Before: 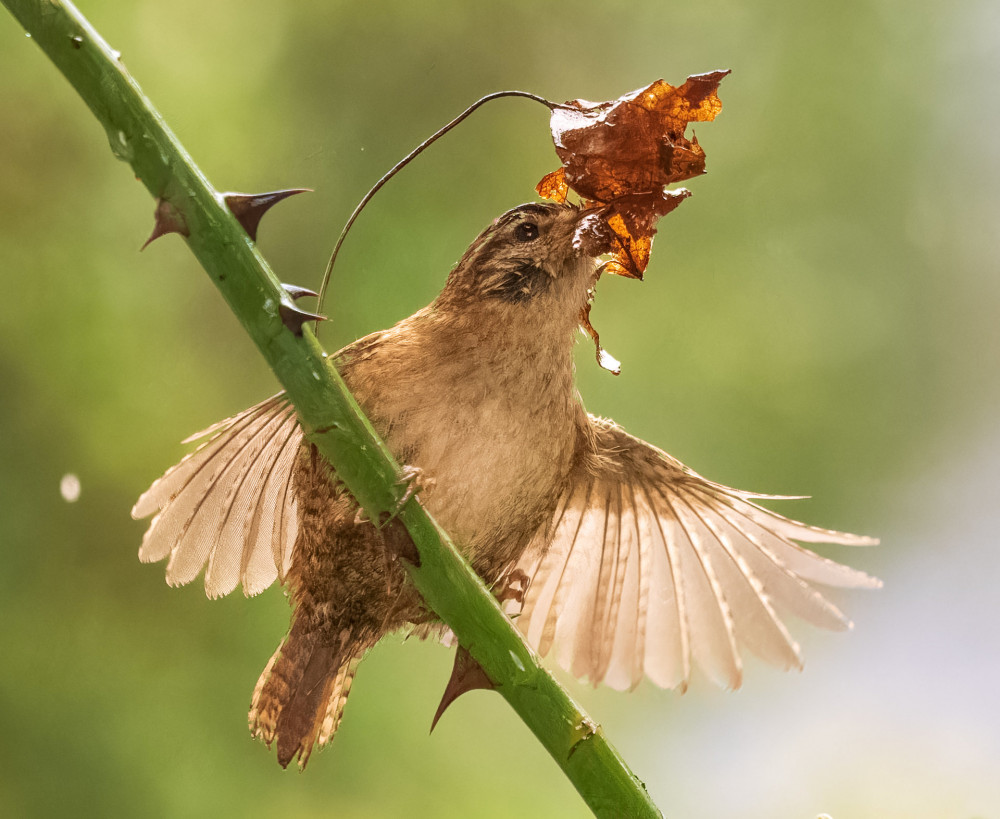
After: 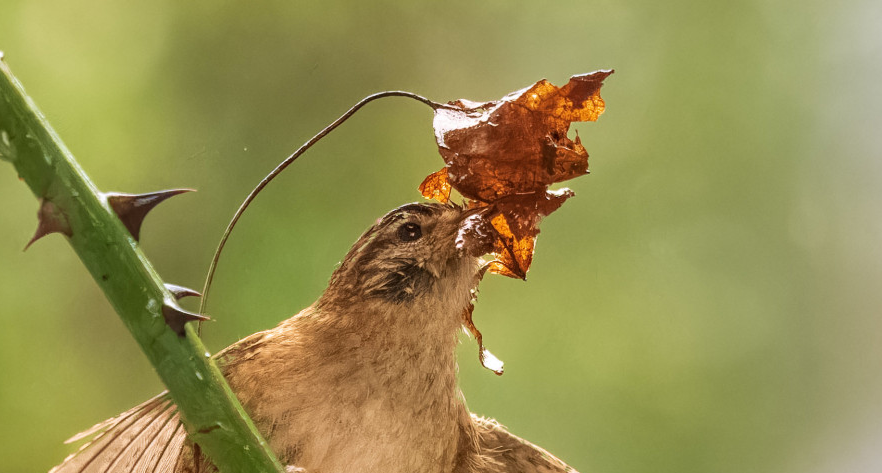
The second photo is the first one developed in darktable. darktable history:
crop and rotate: left 11.783%, bottom 42.144%
